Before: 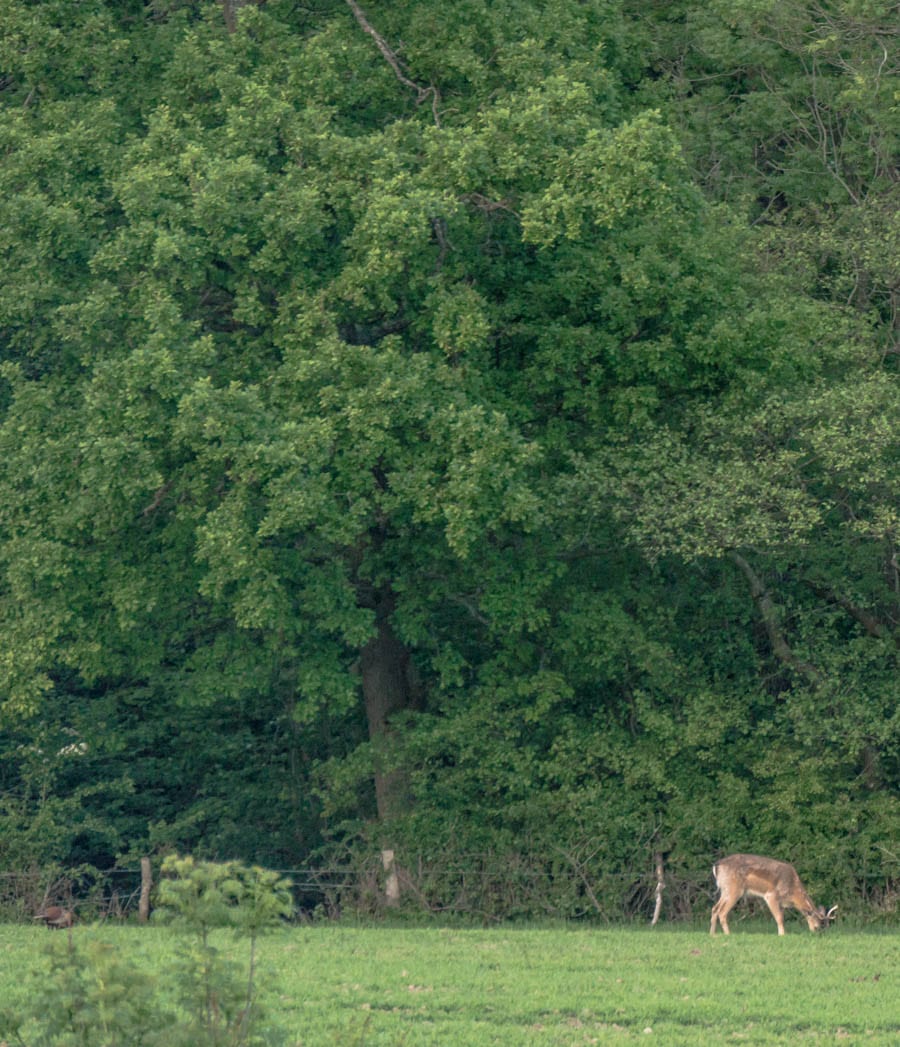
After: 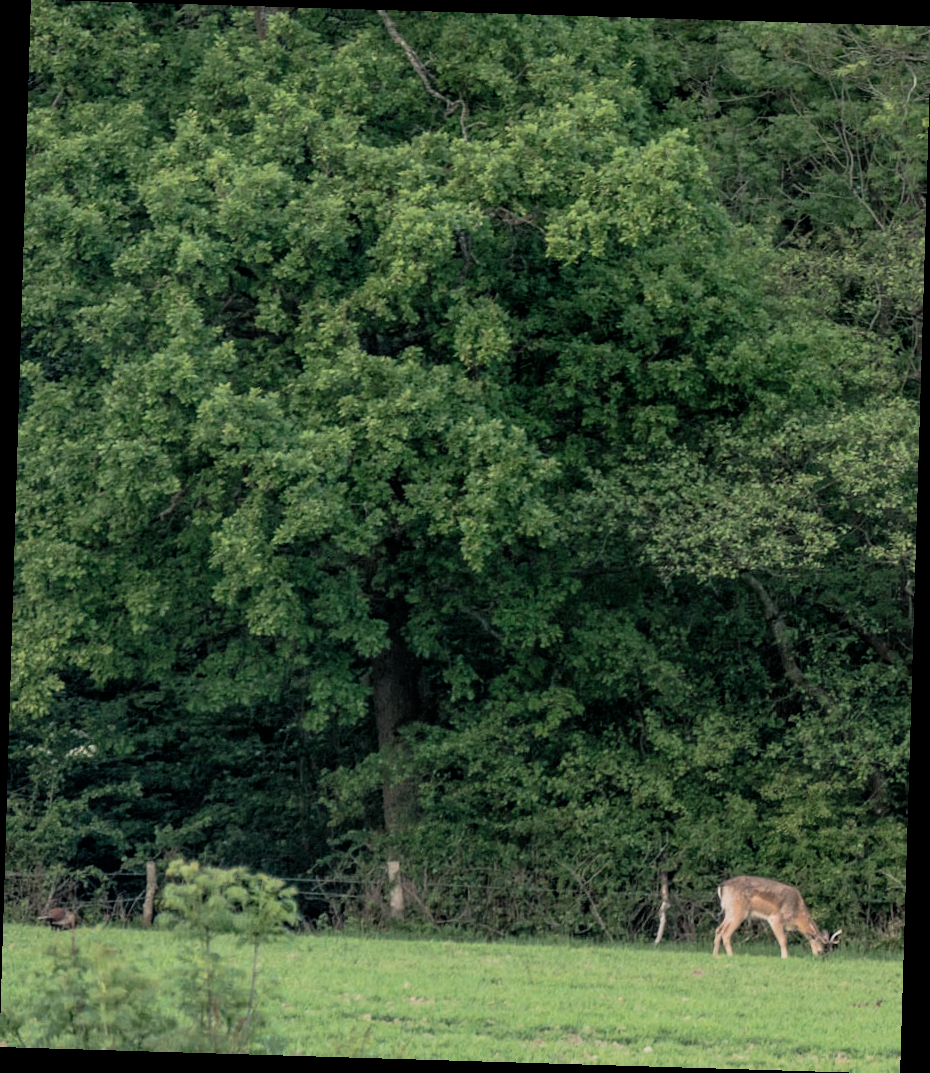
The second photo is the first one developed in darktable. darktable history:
rotate and perspective: rotation 1.72°, automatic cropping off
filmic rgb: black relative exposure -5 EV, hardness 2.88, contrast 1.3, highlights saturation mix -10%
